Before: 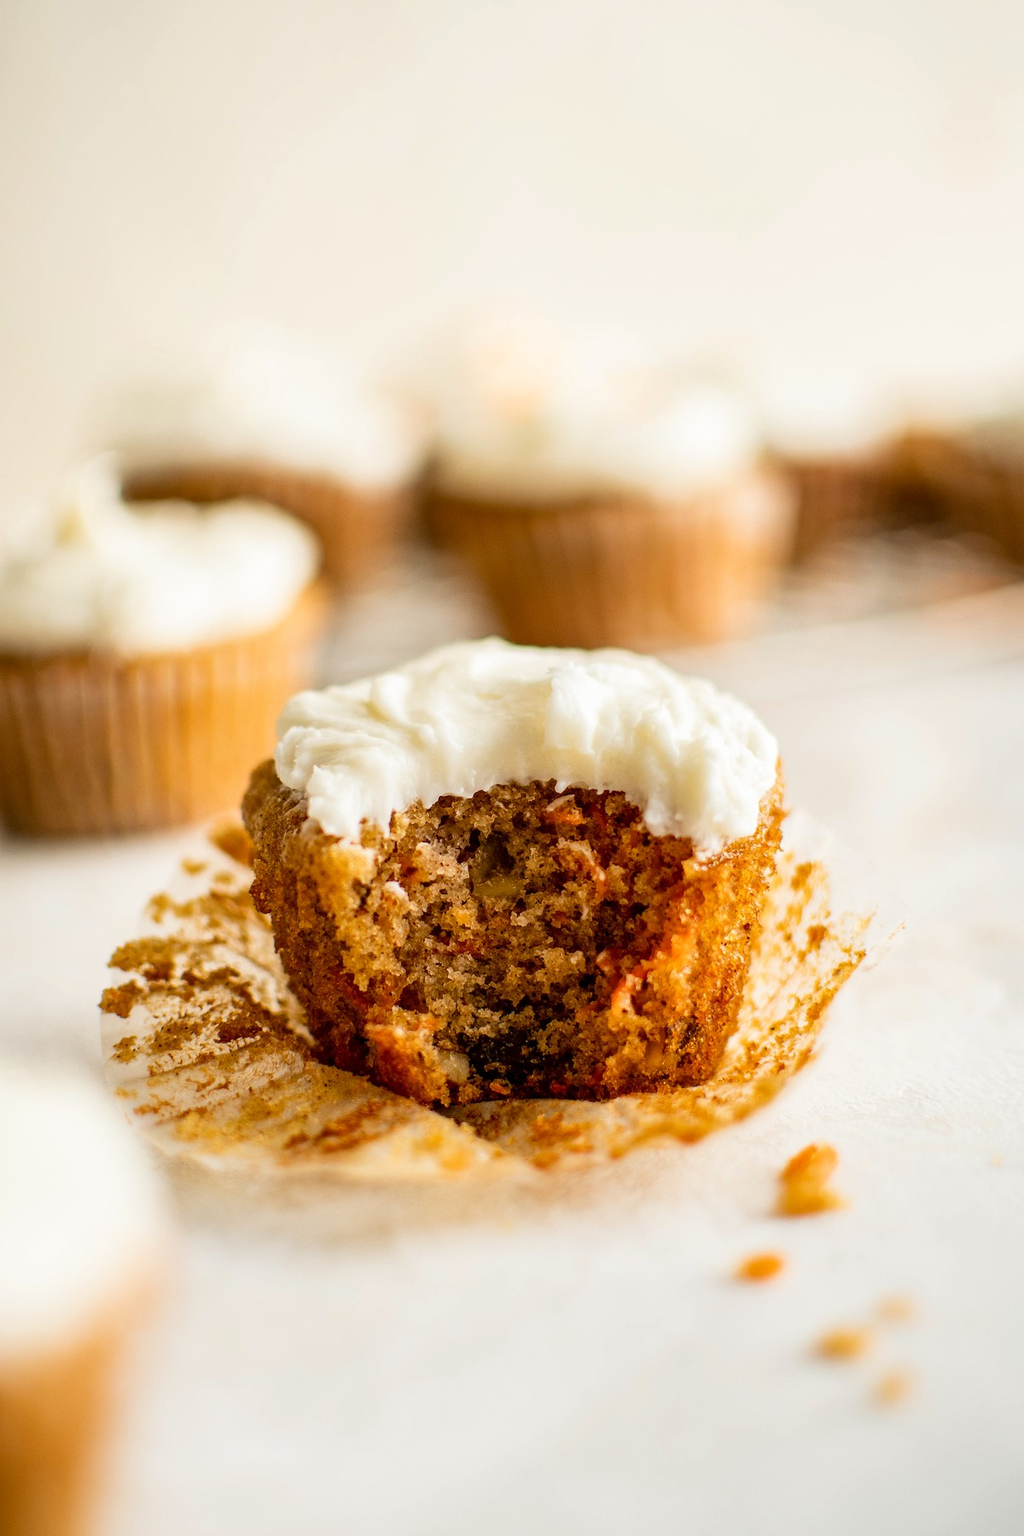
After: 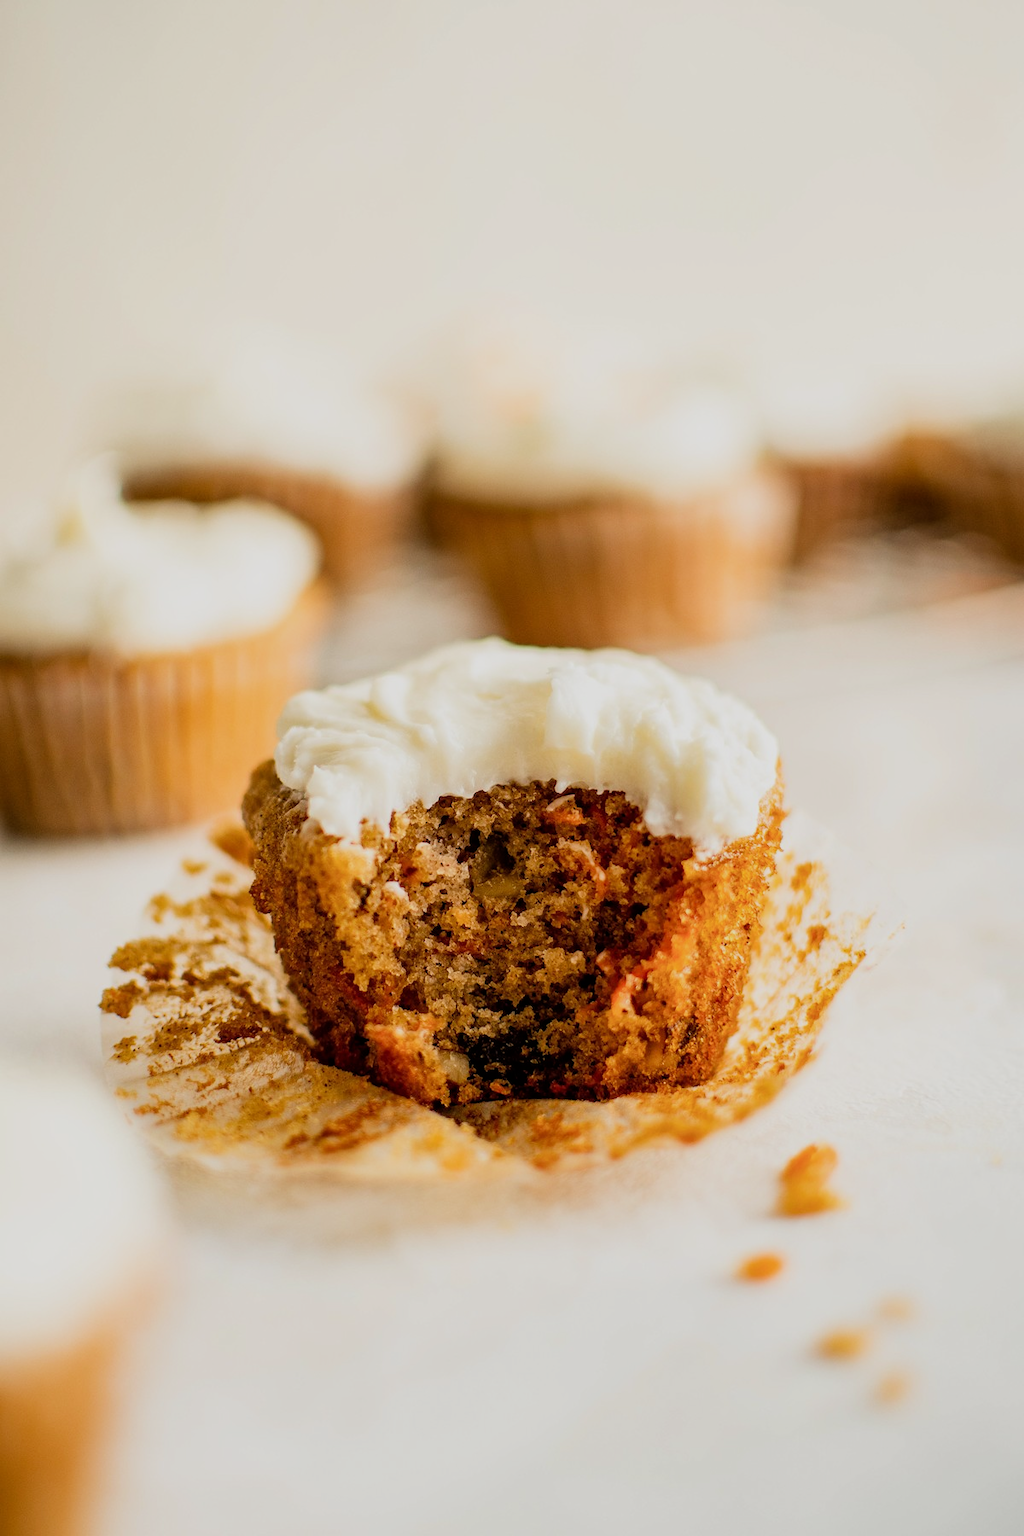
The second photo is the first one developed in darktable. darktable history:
filmic rgb: black relative exposure -8.17 EV, white relative exposure 3.76 EV, threshold 5.98 EV, hardness 4.42, enable highlight reconstruction true
tone equalizer: smoothing diameter 24.99%, edges refinement/feathering 8.9, preserve details guided filter
